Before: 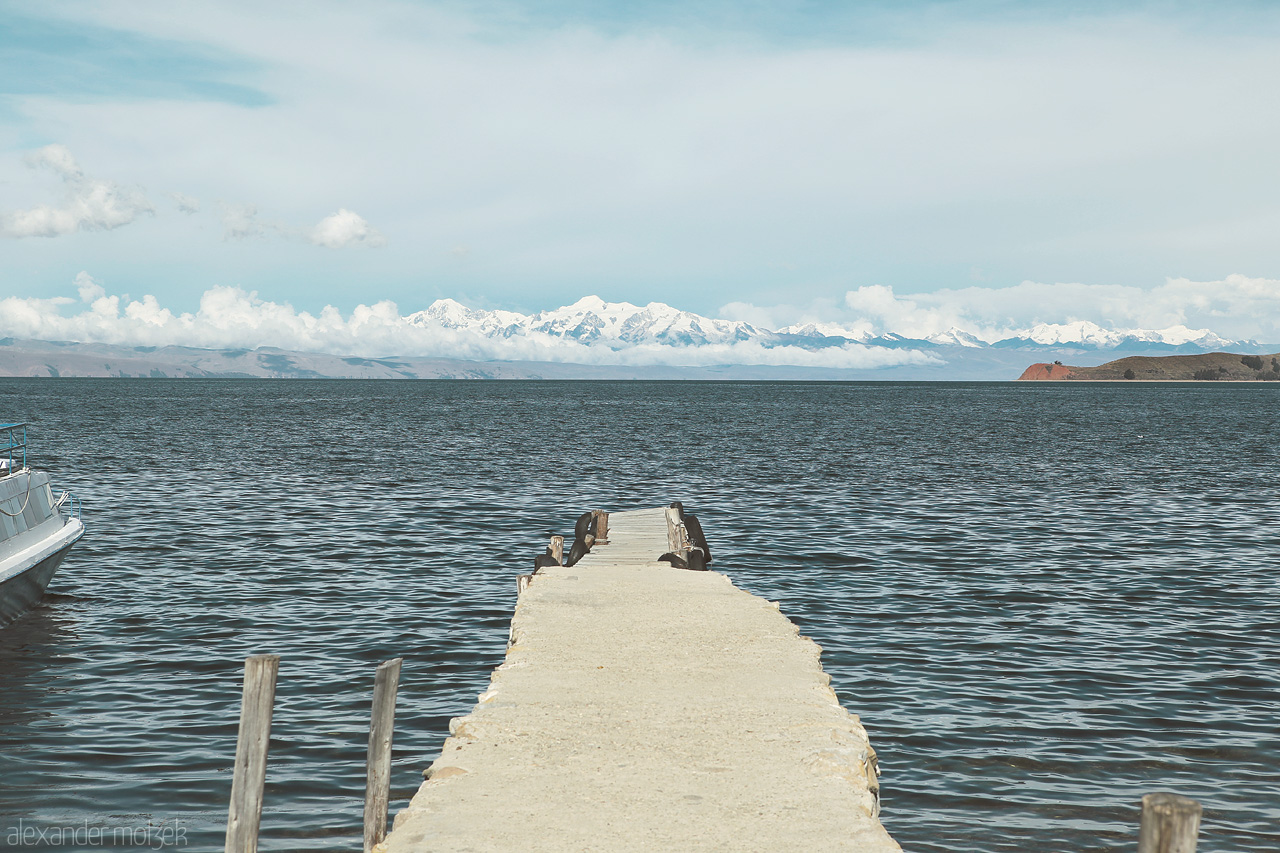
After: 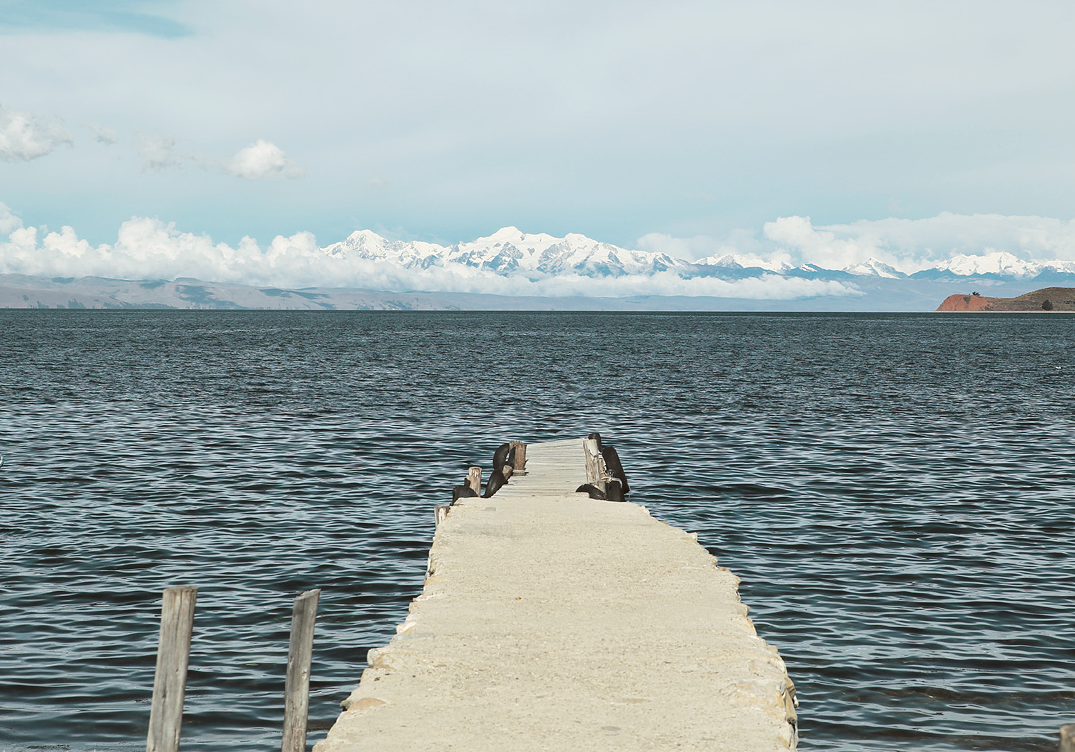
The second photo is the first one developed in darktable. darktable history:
fill light: exposure -2 EV, width 8.6
bloom: size 3%, threshold 100%, strength 0%
crop: left 6.446%, top 8.188%, right 9.538%, bottom 3.548%
